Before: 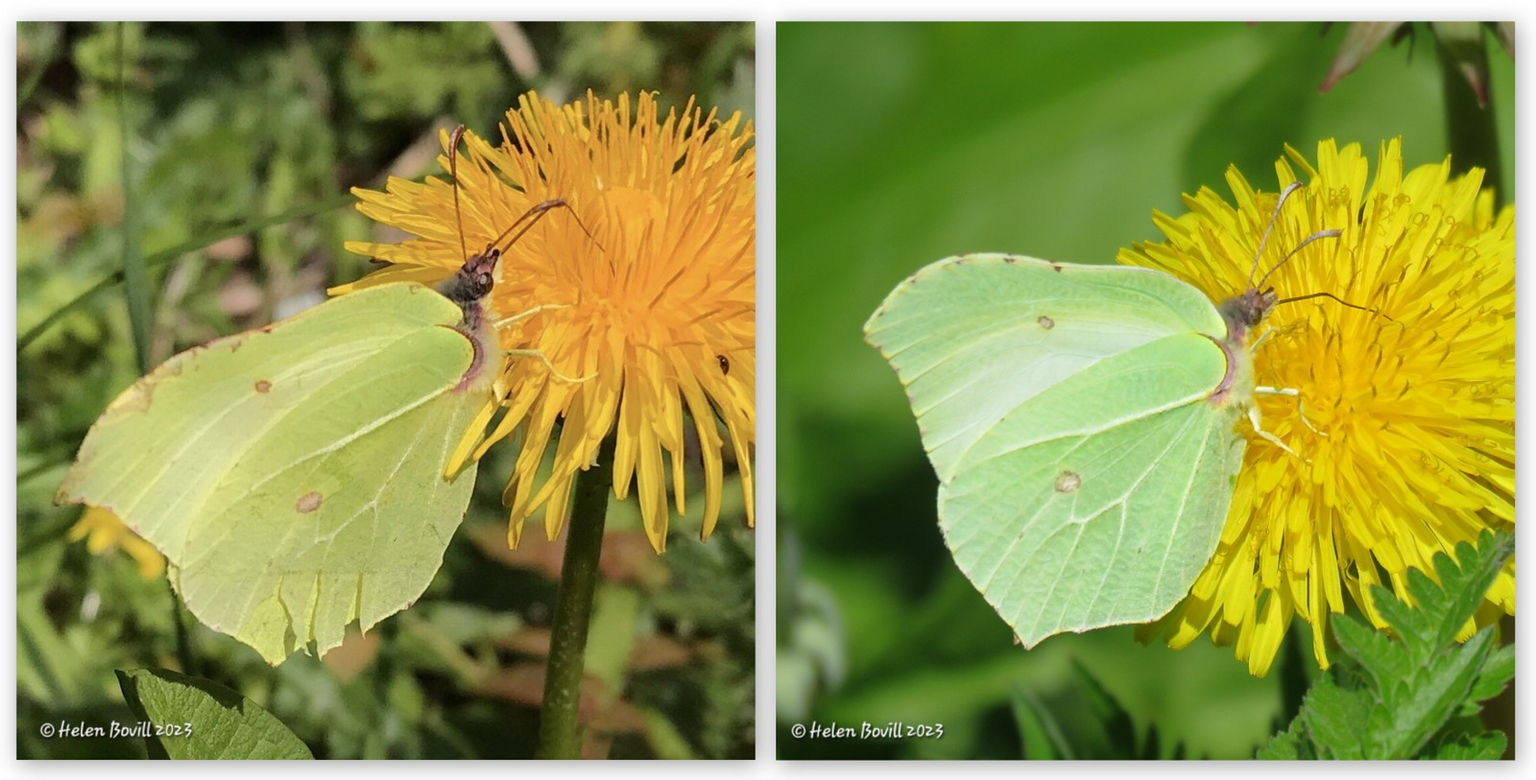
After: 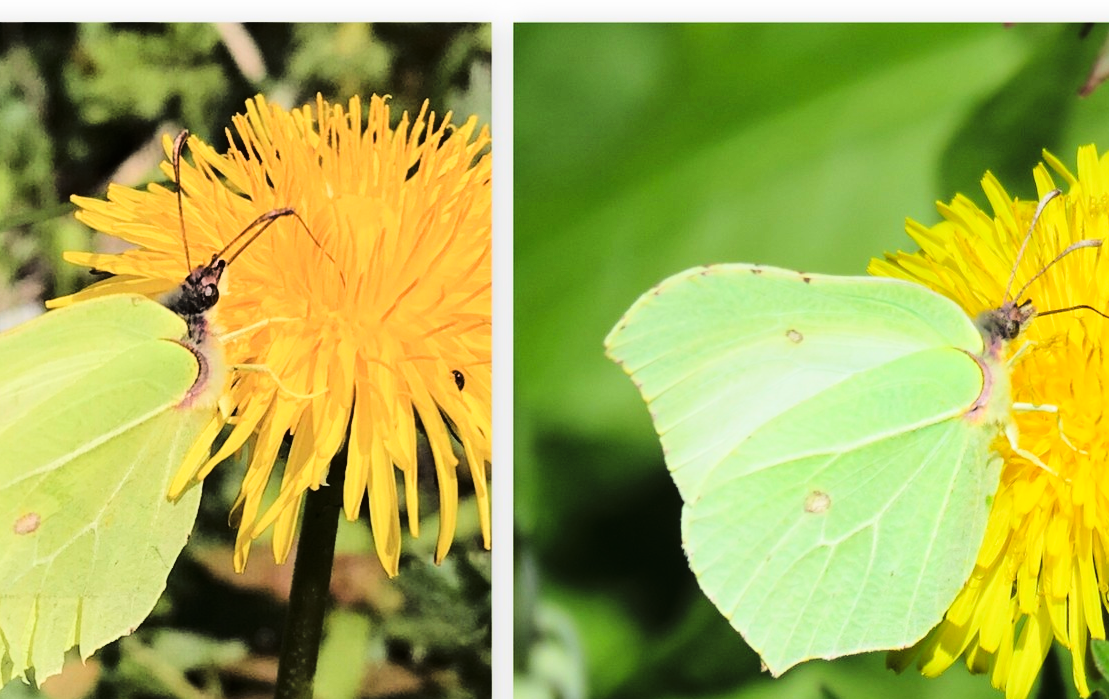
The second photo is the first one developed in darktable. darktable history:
tone curve: curves: ch0 [(0, 0) (0.179, 0.073) (0.265, 0.147) (0.463, 0.553) (0.51, 0.635) (0.716, 0.863) (1, 0.997)], color space Lab, linked channels, preserve colors none
crop: left 18.479%, right 12.2%, bottom 13.971%
